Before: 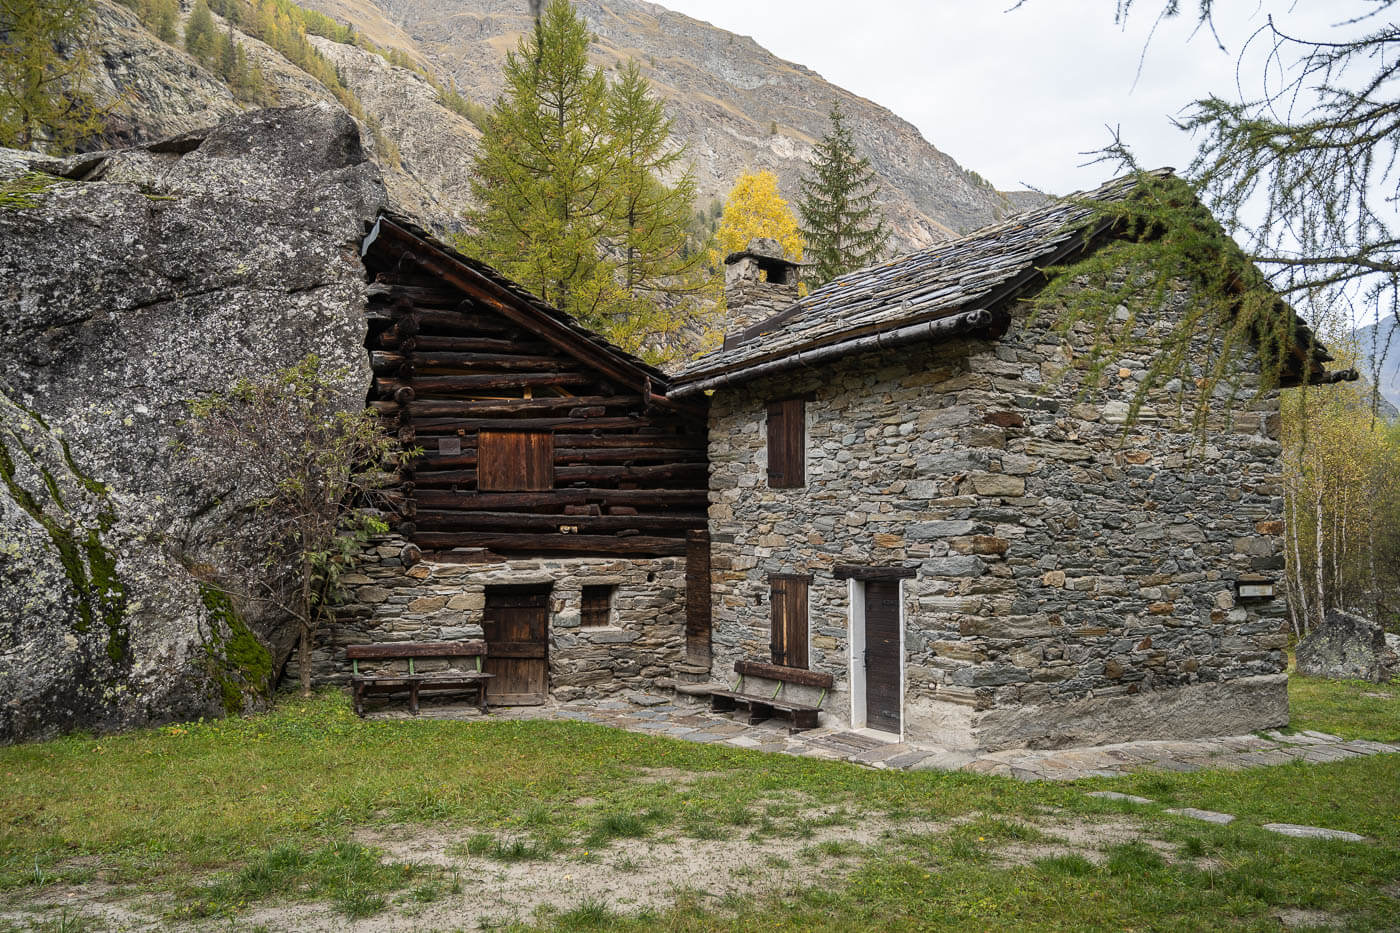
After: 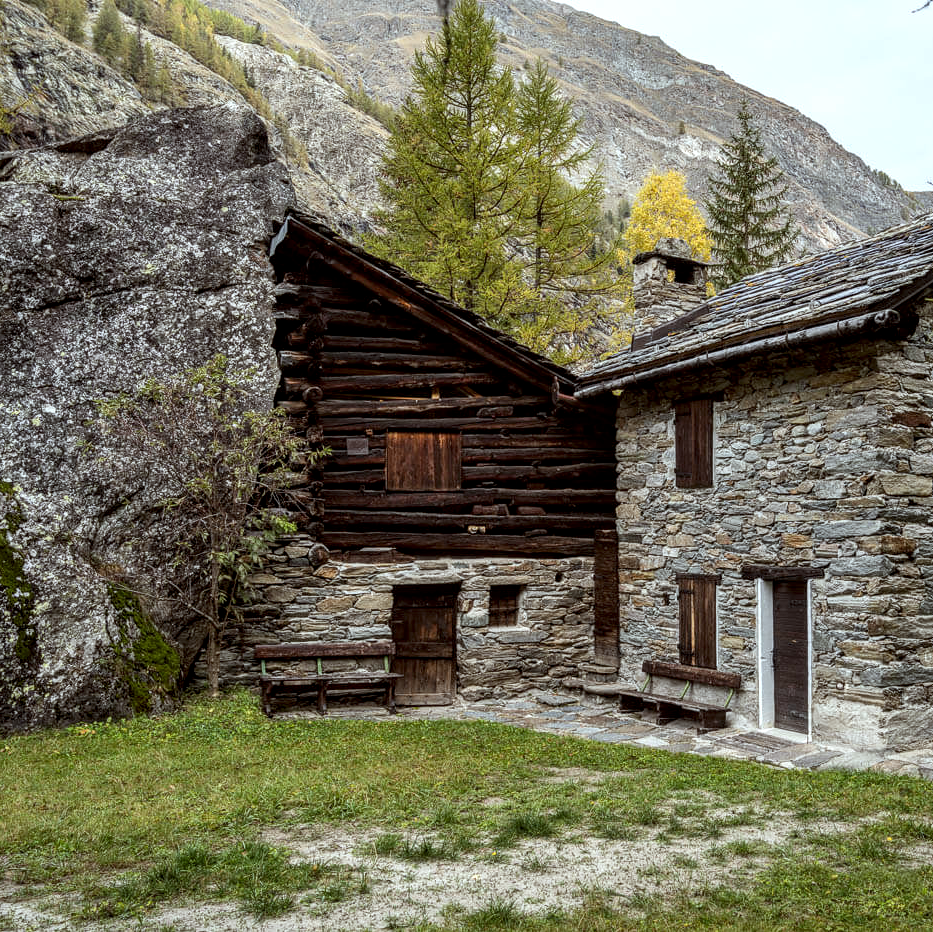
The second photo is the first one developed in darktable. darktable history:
local contrast: detail 150%
white balance: red 0.988, blue 1.017
crop and rotate: left 6.617%, right 26.717%
color correction: highlights a* -4.98, highlights b* -3.76, shadows a* 3.83, shadows b* 4.08
